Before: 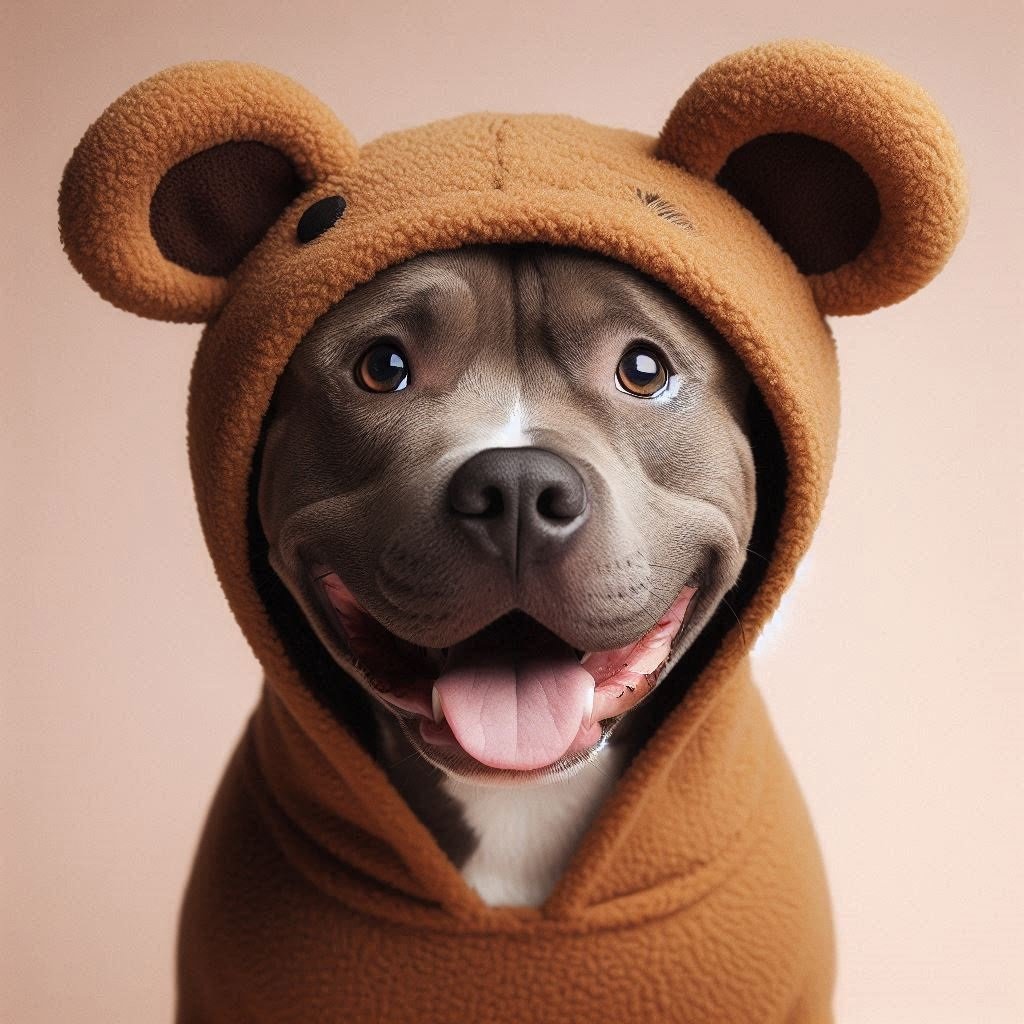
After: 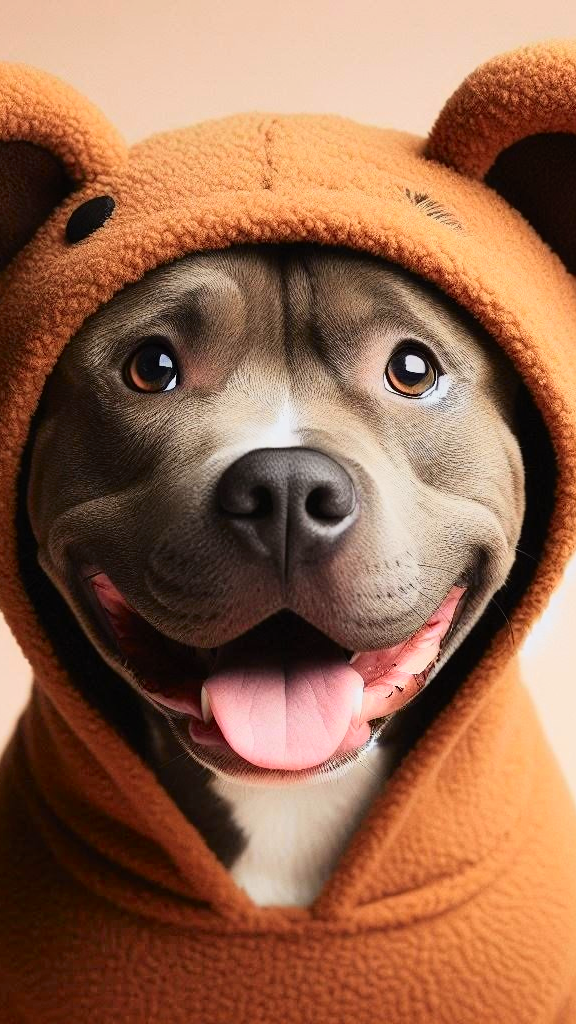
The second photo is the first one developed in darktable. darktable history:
contrast brightness saturation: contrast 0.005, saturation -0.052
crop and rotate: left 22.592%, right 21.125%
tone curve: curves: ch0 [(0, 0.005) (0.103, 0.081) (0.196, 0.197) (0.391, 0.469) (0.491, 0.585) (0.638, 0.751) (0.822, 0.886) (0.997, 0.959)]; ch1 [(0, 0) (0.172, 0.123) (0.324, 0.253) (0.396, 0.388) (0.474, 0.479) (0.499, 0.498) (0.529, 0.528) (0.579, 0.614) (0.633, 0.677) (0.812, 0.856) (1, 1)]; ch2 [(0, 0) (0.411, 0.424) (0.459, 0.478) (0.5, 0.501) (0.517, 0.526) (0.553, 0.583) (0.609, 0.646) (0.708, 0.768) (0.839, 0.916) (1, 1)], color space Lab, independent channels, preserve colors none
tone equalizer: smoothing diameter 2.02%, edges refinement/feathering 15.3, mask exposure compensation -1.57 EV, filter diffusion 5
